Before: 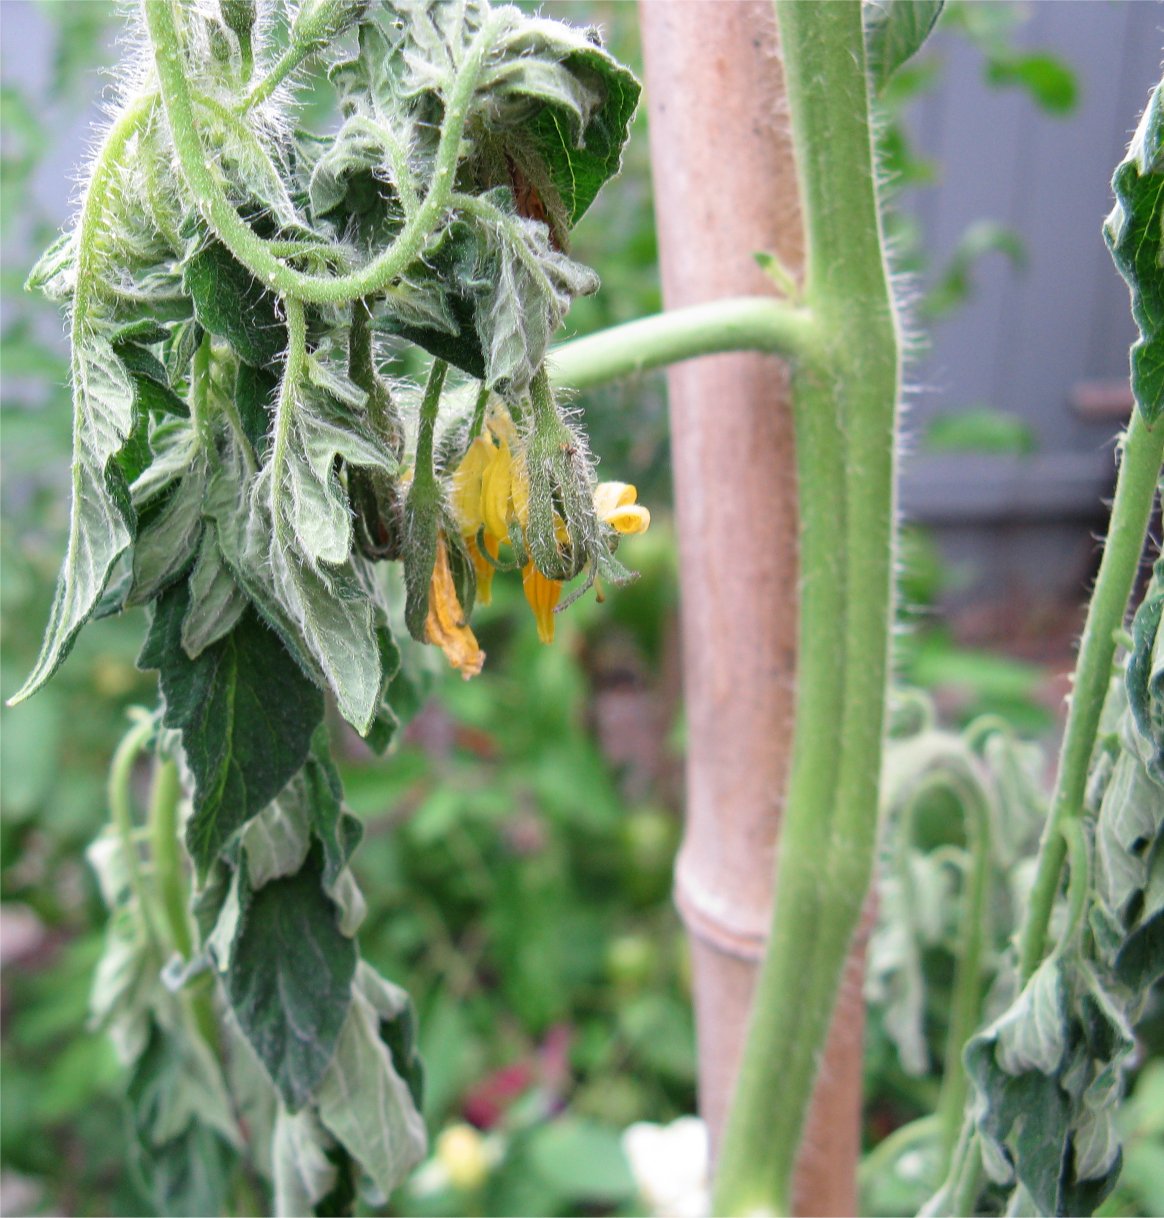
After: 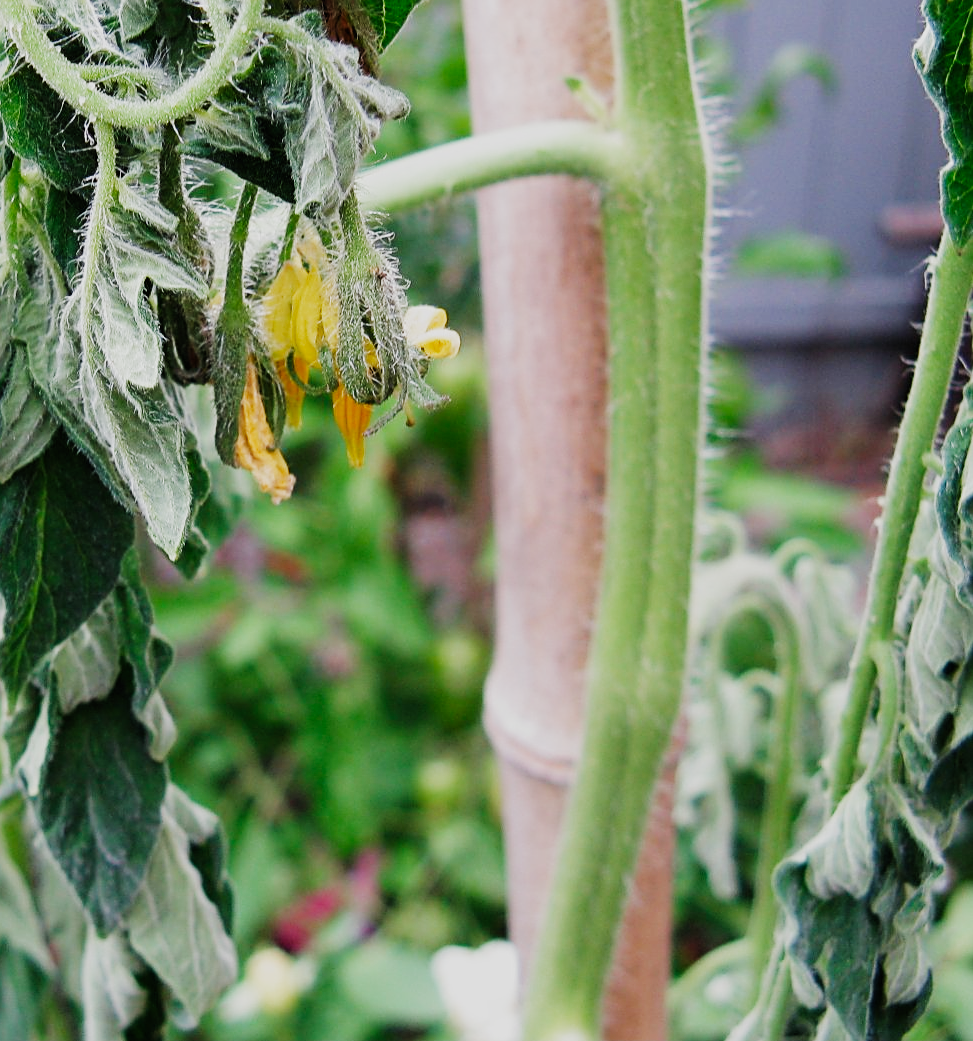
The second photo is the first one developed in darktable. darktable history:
sharpen: on, module defaults
filmic rgb: black relative exposure -7.99 EV, white relative exposure 4.05 EV, threshold 2.98 EV, hardness 4.19, contrast 1.358, preserve chrominance no, color science v5 (2021), contrast in shadows safe, contrast in highlights safe, enable highlight reconstruction true
crop: left 16.33%, top 14.483%
